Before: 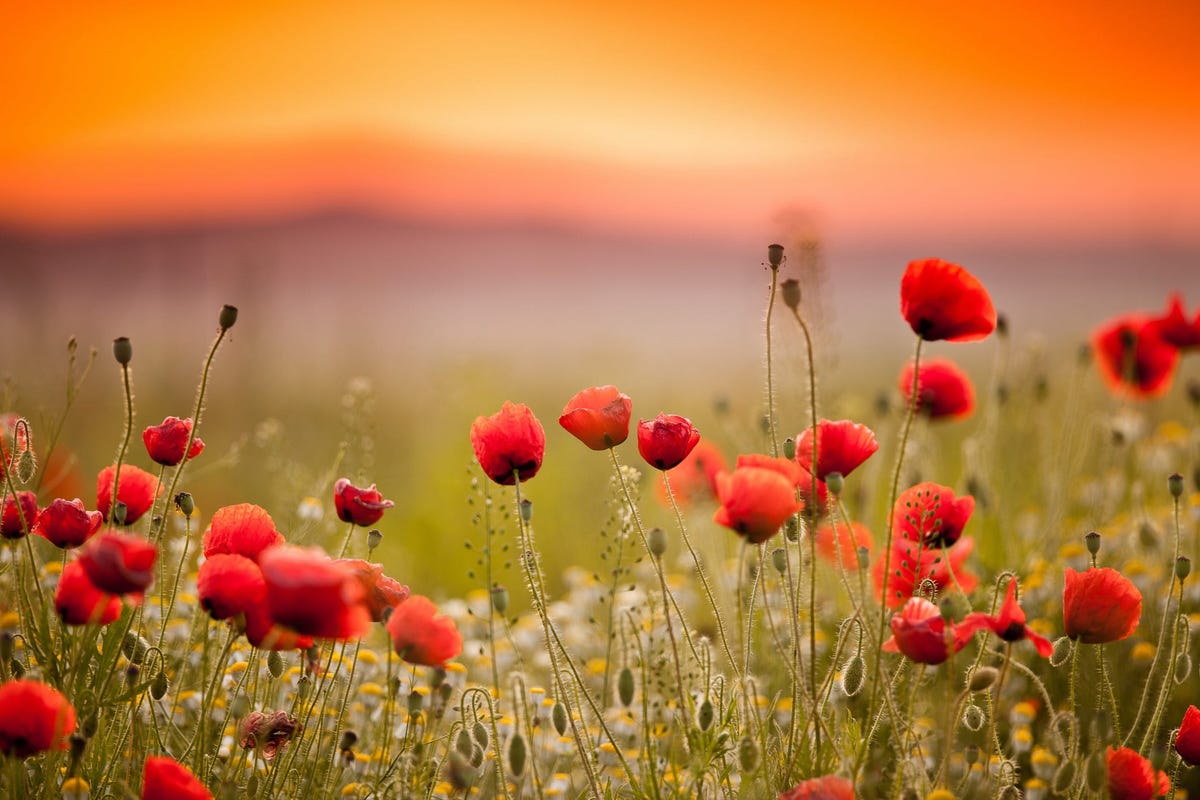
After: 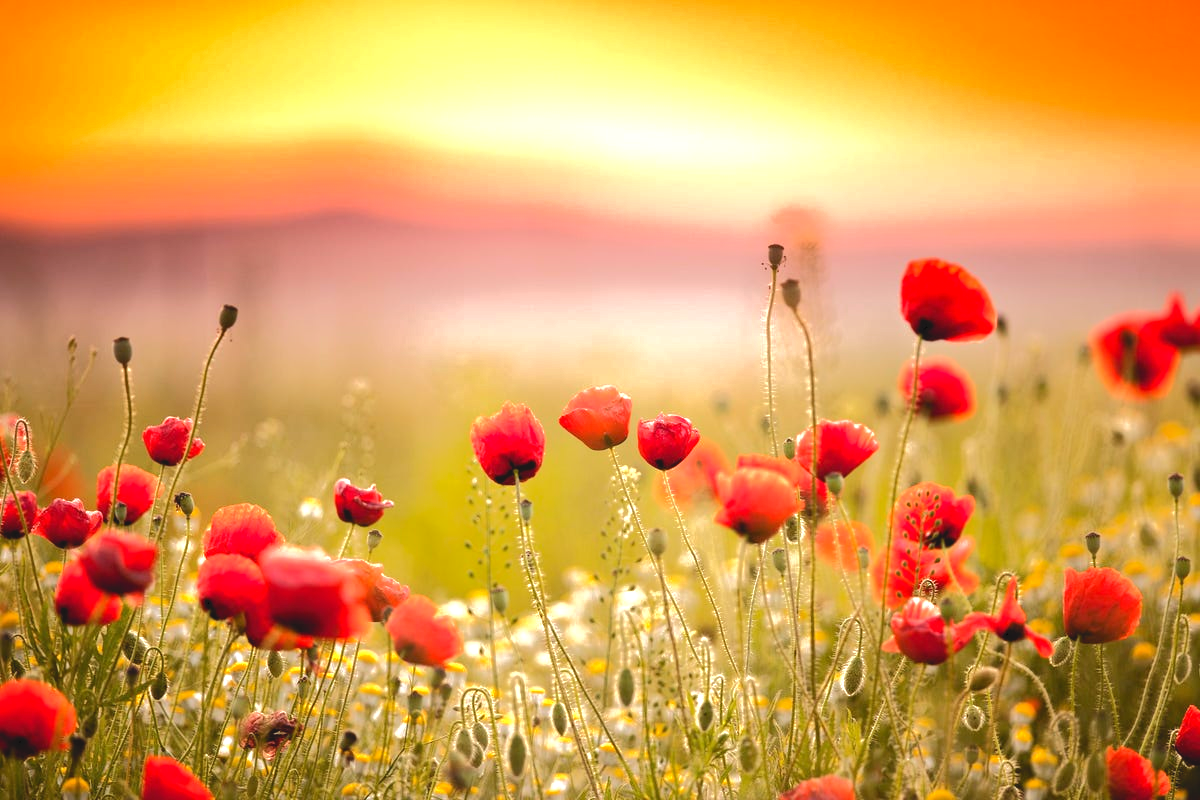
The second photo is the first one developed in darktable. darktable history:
tone curve: curves: ch0 [(0, 0) (0.003, 0.08) (0.011, 0.088) (0.025, 0.104) (0.044, 0.122) (0.069, 0.141) (0.1, 0.161) (0.136, 0.181) (0.177, 0.209) (0.224, 0.246) (0.277, 0.293) (0.335, 0.343) (0.399, 0.399) (0.468, 0.464) (0.543, 0.54) (0.623, 0.616) (0.709, 0.694) (0.801, 0.757) (0.898, 0.821) (1, 1)], color space Lab, independent channels
tone equalizer: -8 EV -1.06 EV, -7 EV -0.978 EV, -6 EV -0.876 EV, -5 EV -0.578 EV, -3 EV 0.579 EV, -2 EV 0.841 EV, -1 EV 0.987 EV, +0 EV 1.07 EV
